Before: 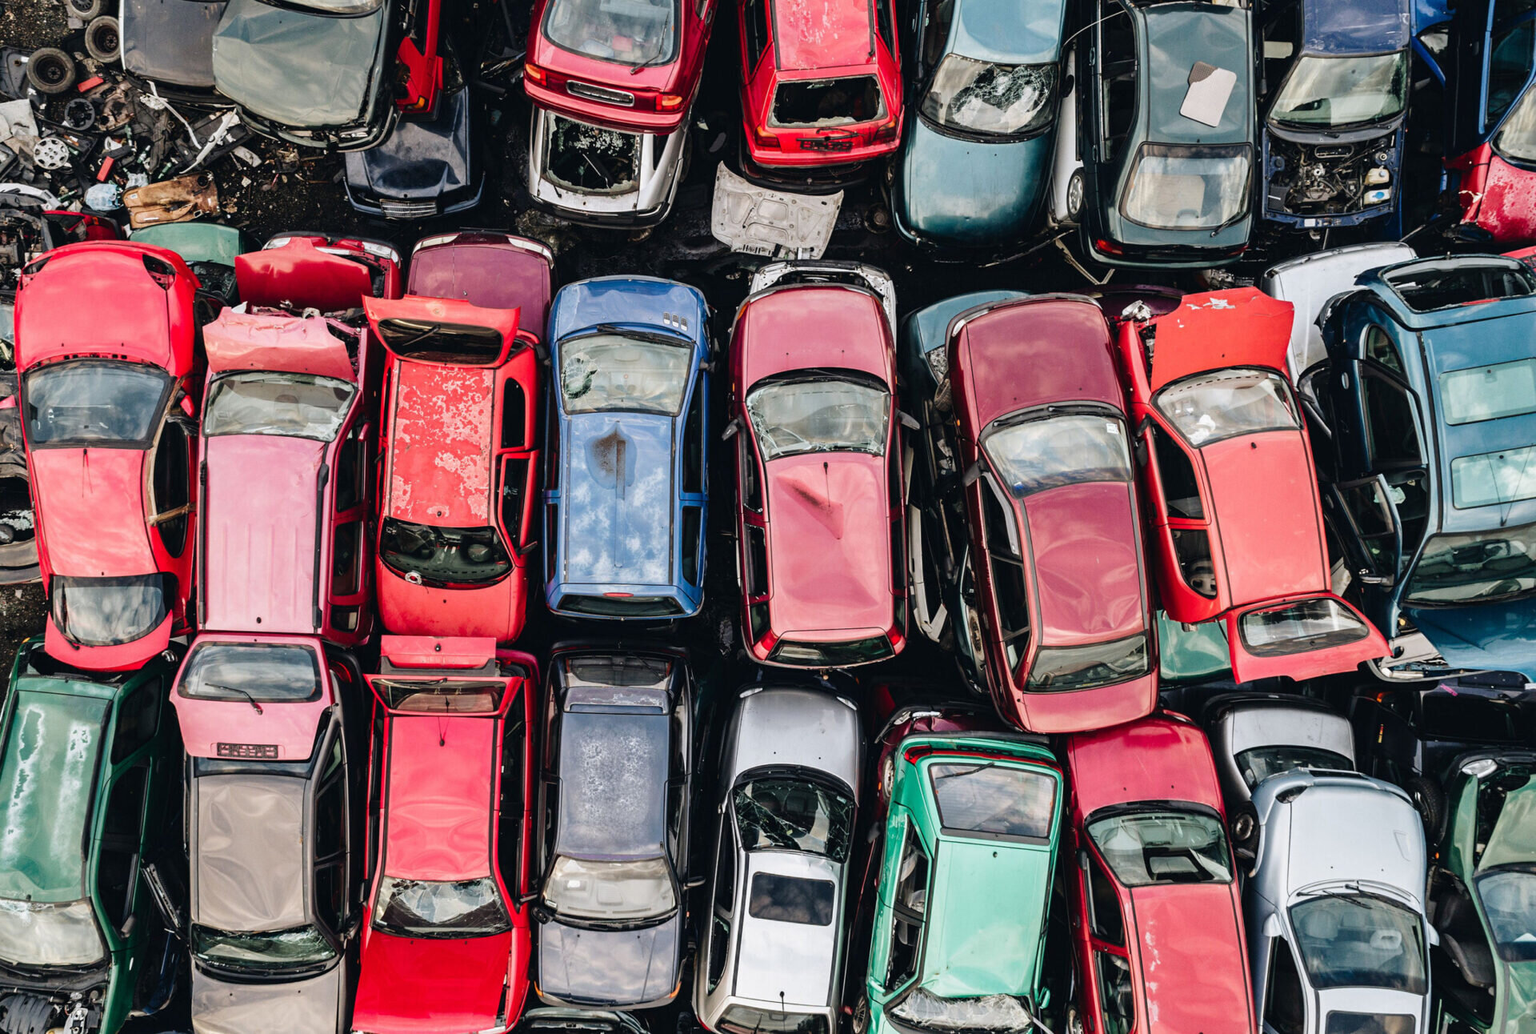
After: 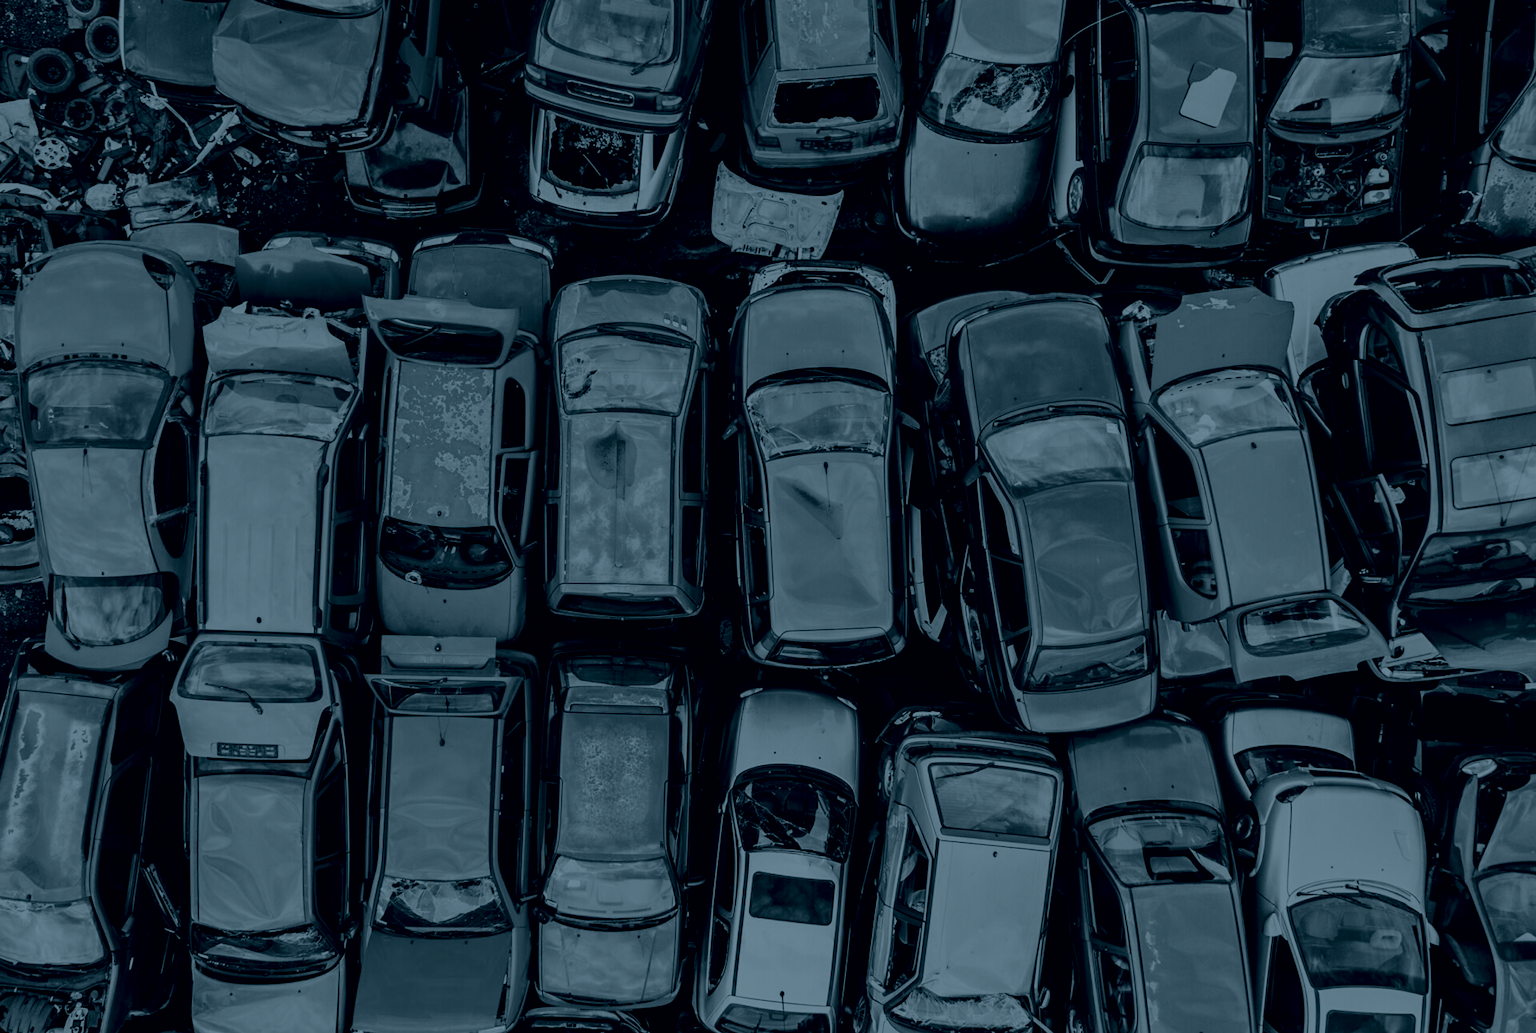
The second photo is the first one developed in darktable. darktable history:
contrast brightness saturation: contrast 0.16, saturation 0.32
colorize: hue 194.4°, saturation 29%, source mix 61.75%, lightness 3.98%, version 1
